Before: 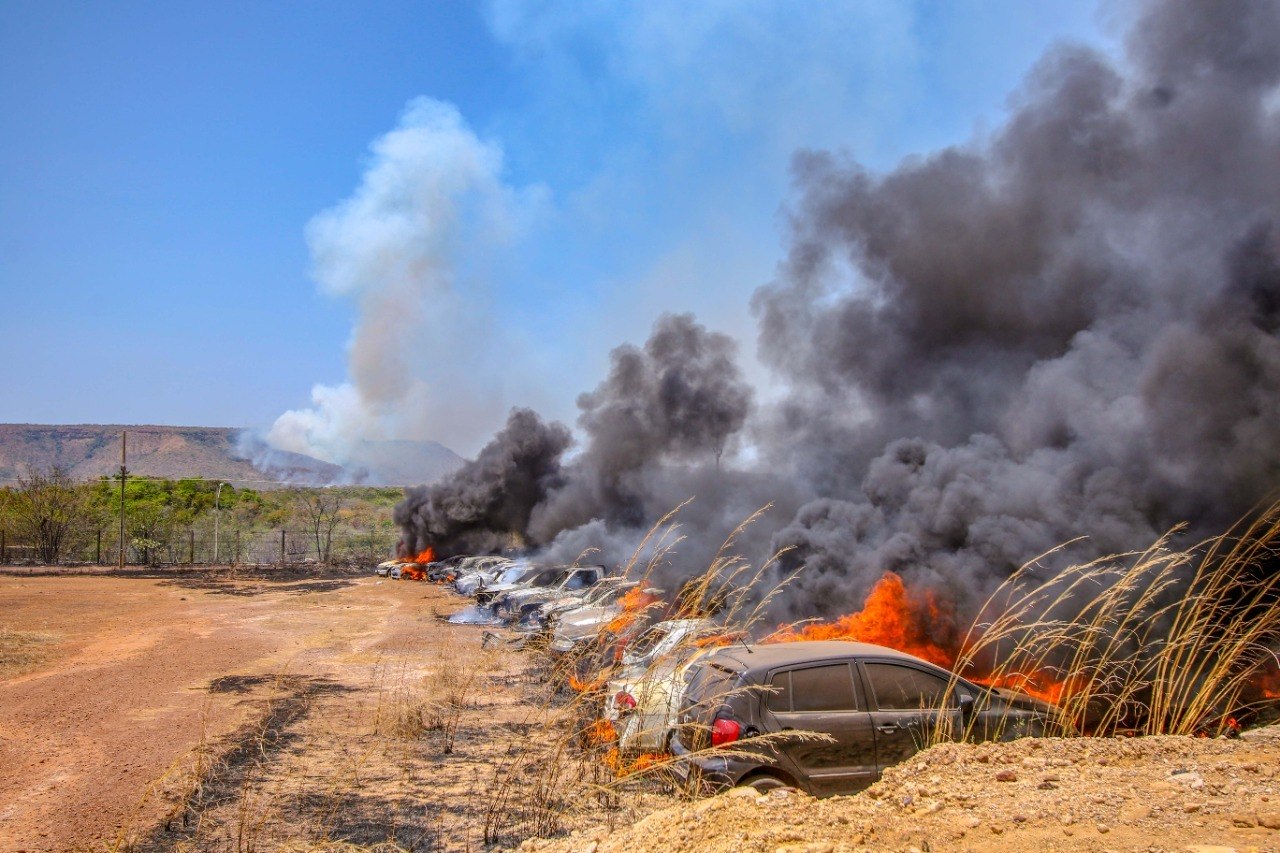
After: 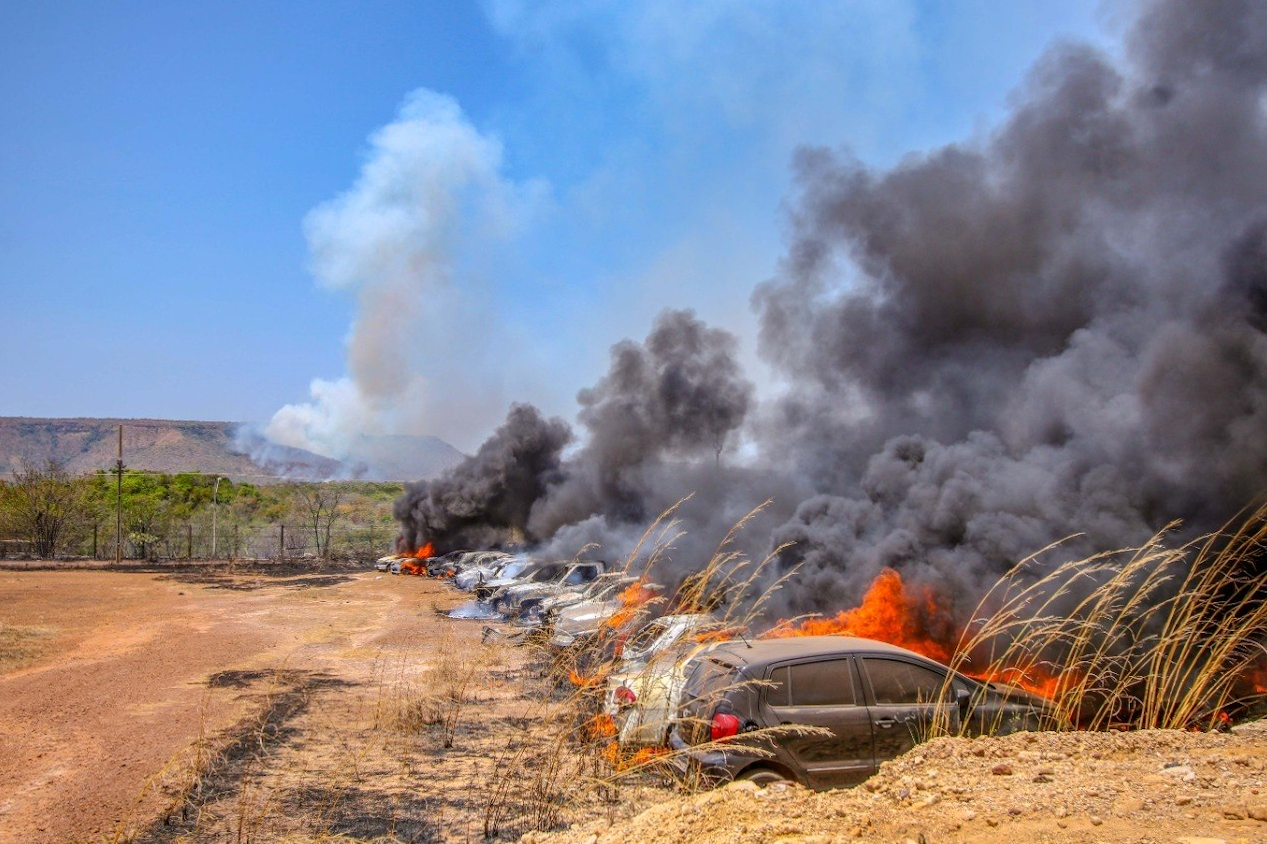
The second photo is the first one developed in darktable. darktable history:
tone equalizer: on, module defaults
rotate and perspective: rotation 0.174°, lens shift (vertical) 0.013, lens shift (horizontal) 0.019, shear 0.001, automatic cropping original format, crop left 0.007, crop right 0.991, crop top 0.016, crop bottom 0.997
